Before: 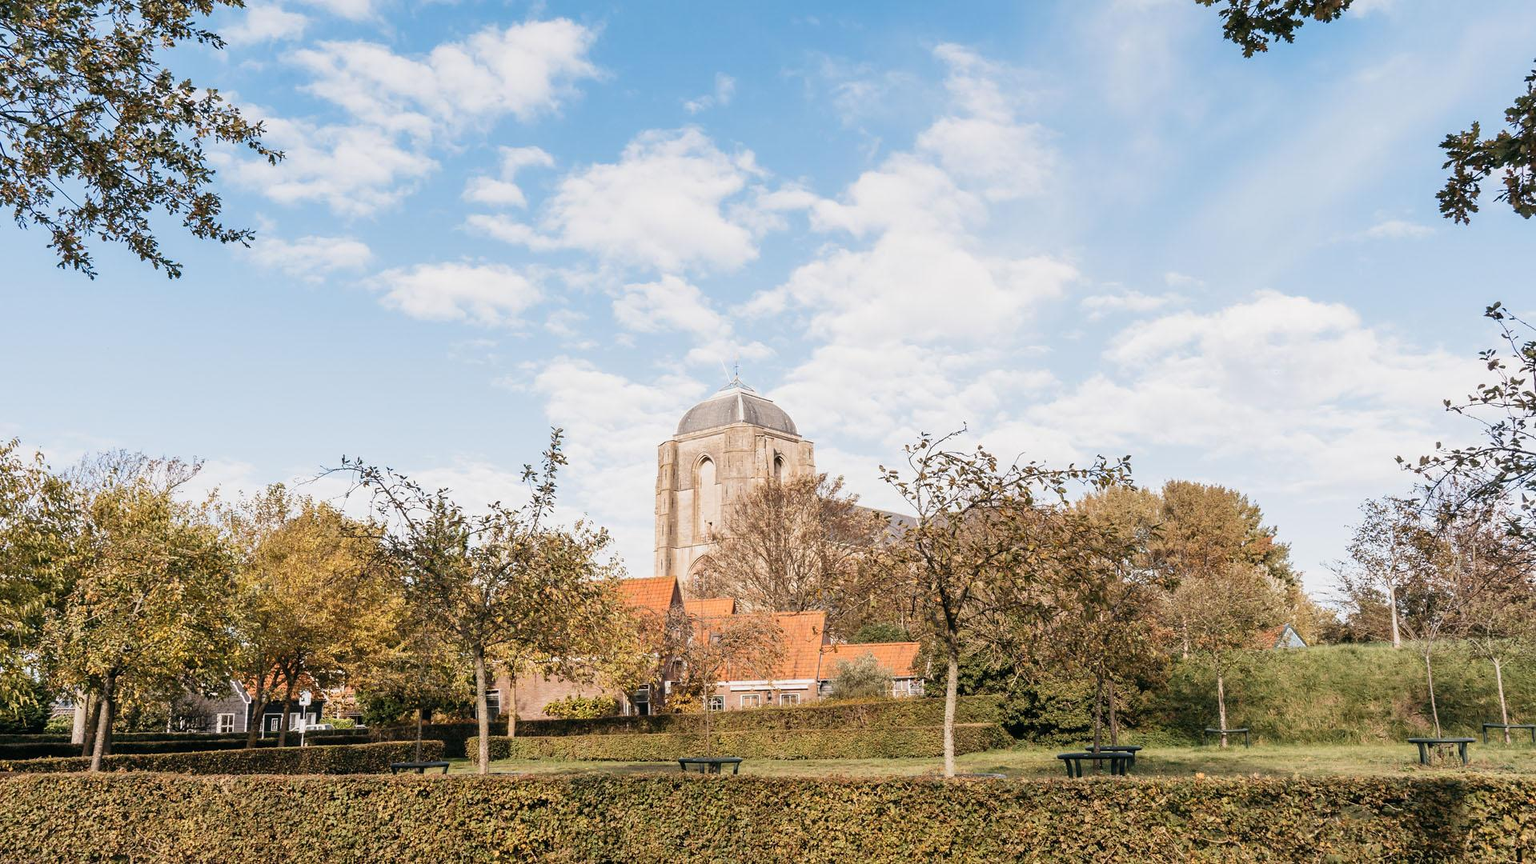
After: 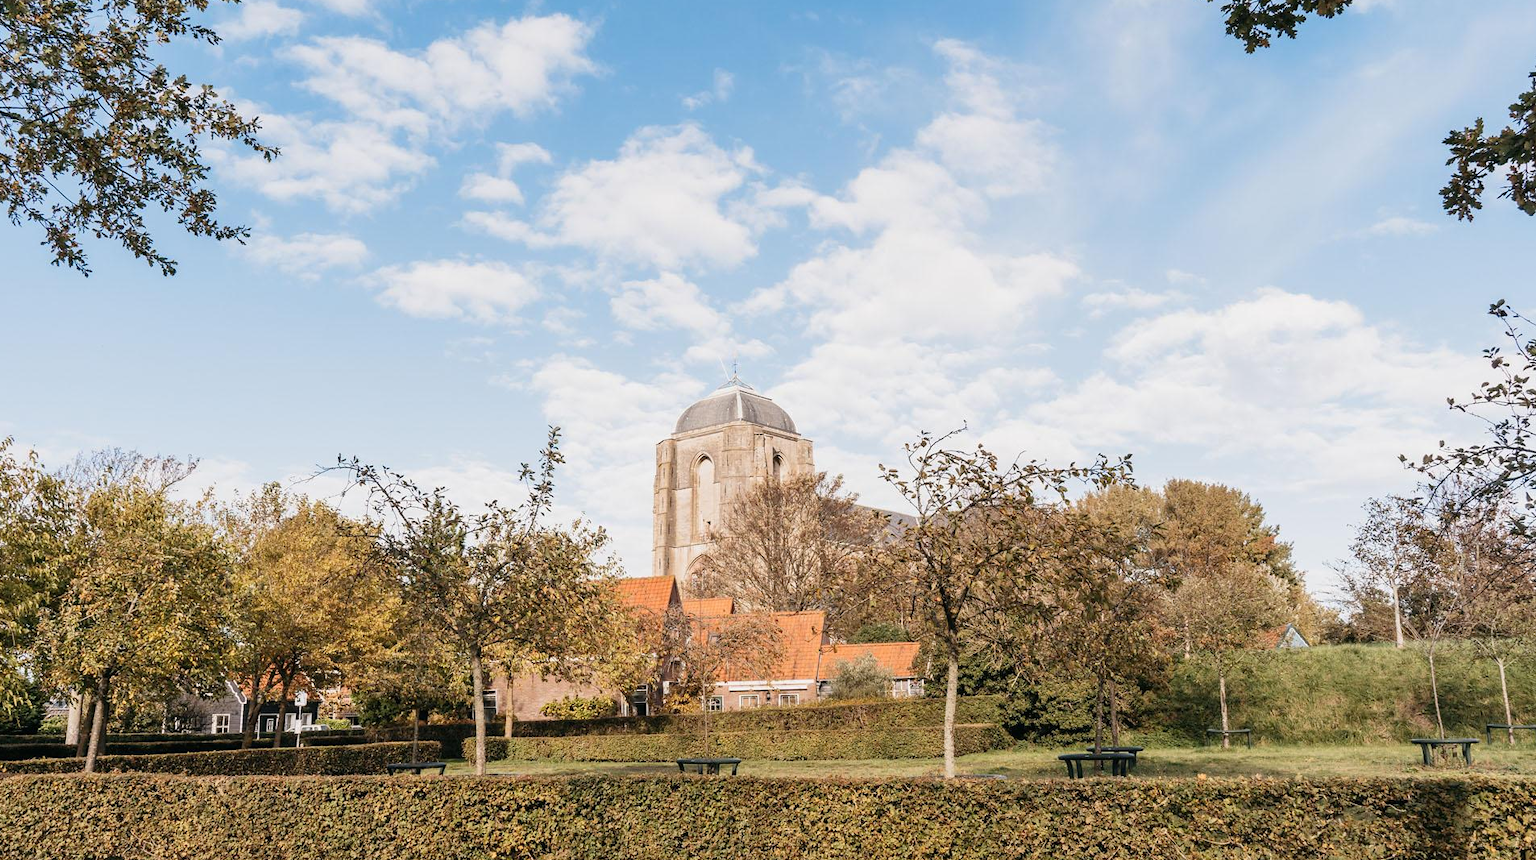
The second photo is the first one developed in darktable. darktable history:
crop: left 0.434%, top 0.639%, right 0.222%, bottom 0.436%
